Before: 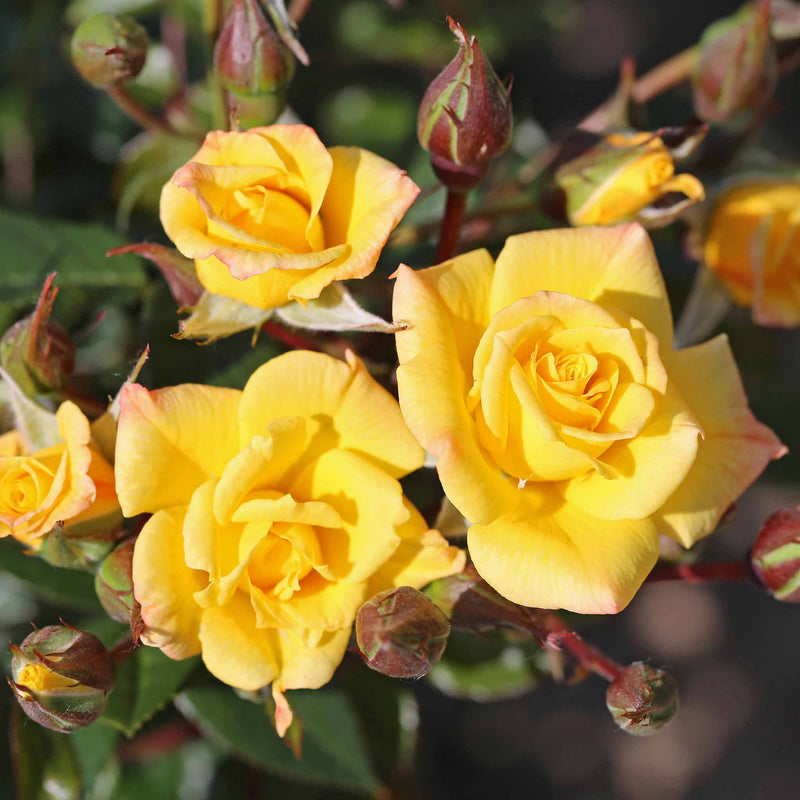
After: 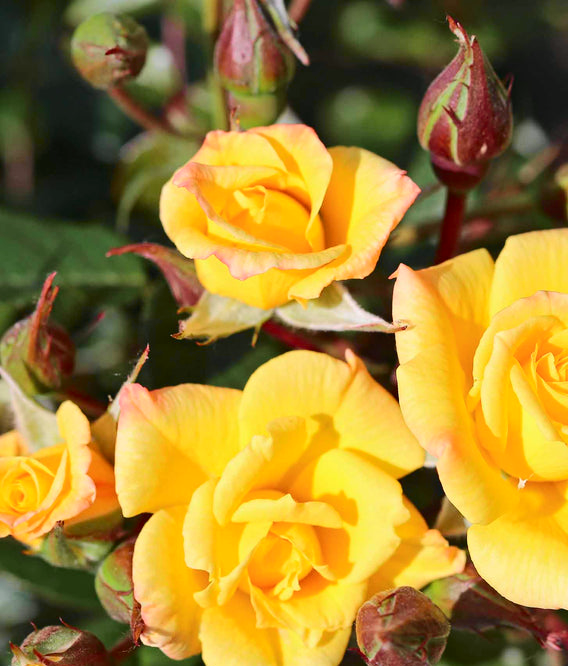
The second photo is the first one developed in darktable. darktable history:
crop: right 28.885%, bottom 16.626%
local contrast: mode bilateral grid, contrast 15, coarseness 36, detail 105%, midtone range 0.2
tone curve: curves: ch0 [(0, 0.01) (0.037, 0.032) (0.131, 0.108) (0.275, 0.256) (0.483, 0.512) (0.61, 0.665) (0.696, 0.742) (0.792, 0.819) (0.911, 0.925) (0.997, 0.995)]; ch1 [(0, 0) (0.308, 0.29) (0.425, 0.411) (0.492, 0.488) (0.505, 0.503) (0.527, 0.531) (0.568, 0.594) (0.683, 0.702) (0.746, 0.77) (1, 1)]; ch2 [(0, 0) (0.246, 0.233) (0.36, 0.352) (0.415, 0.415) (0.485, 0.487) (0.502, 0.504) (0.525, 0.523) (0.539, 0.553) (0.587, 0.594) (0.636, 0.652) (0.711, 0.729) (0.845, 0.855) (0.998, 0.977)], color space Lab, independent channels, preserve colors none
